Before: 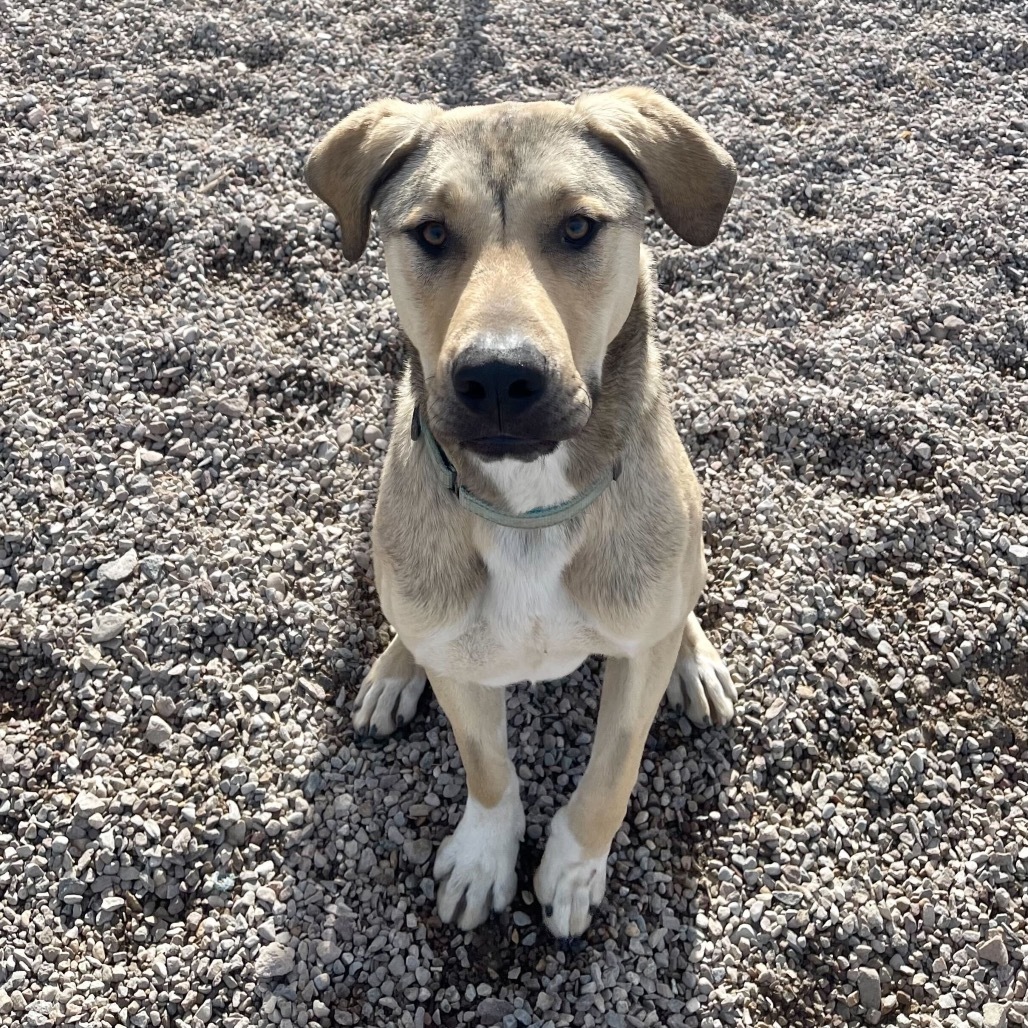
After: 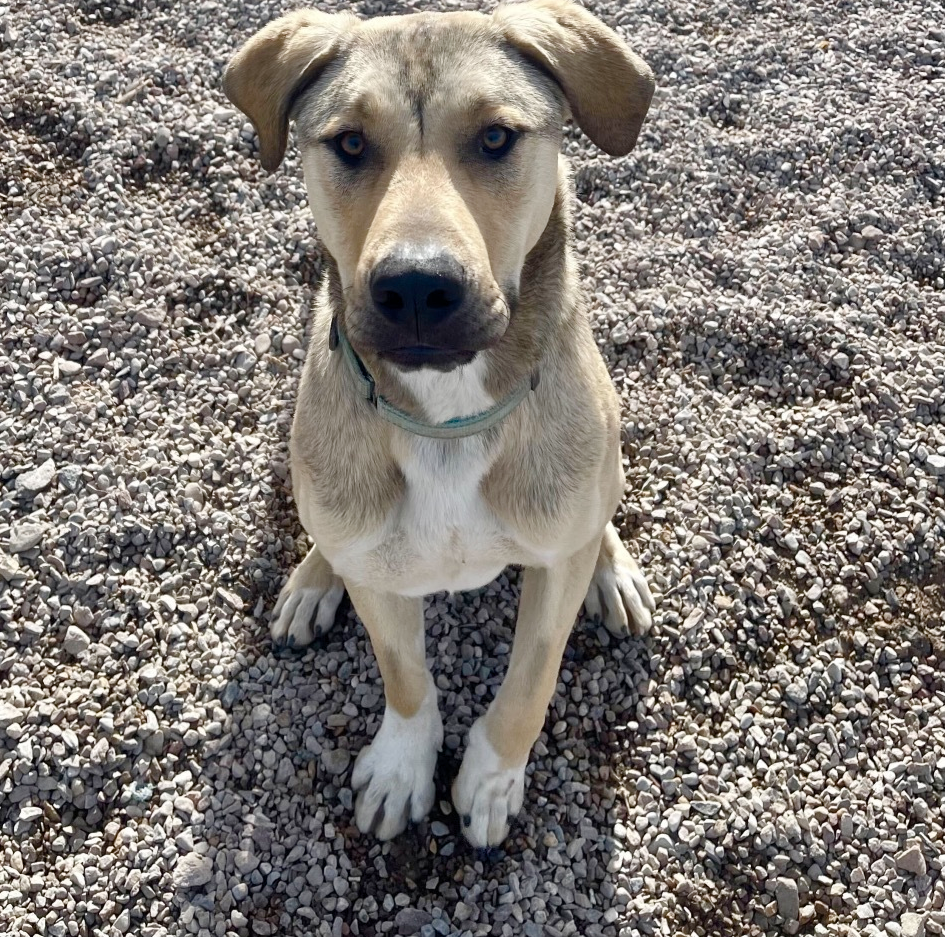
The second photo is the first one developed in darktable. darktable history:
crop and rotate: left 8.006%, top 8.783%
color balance rgb: perceptual saturation grading › global saturation 20%, perceptual saturation grading › highlights -49.272%, perceptual saturation grading › shadows 24.949%, global vibrance 25.265%
